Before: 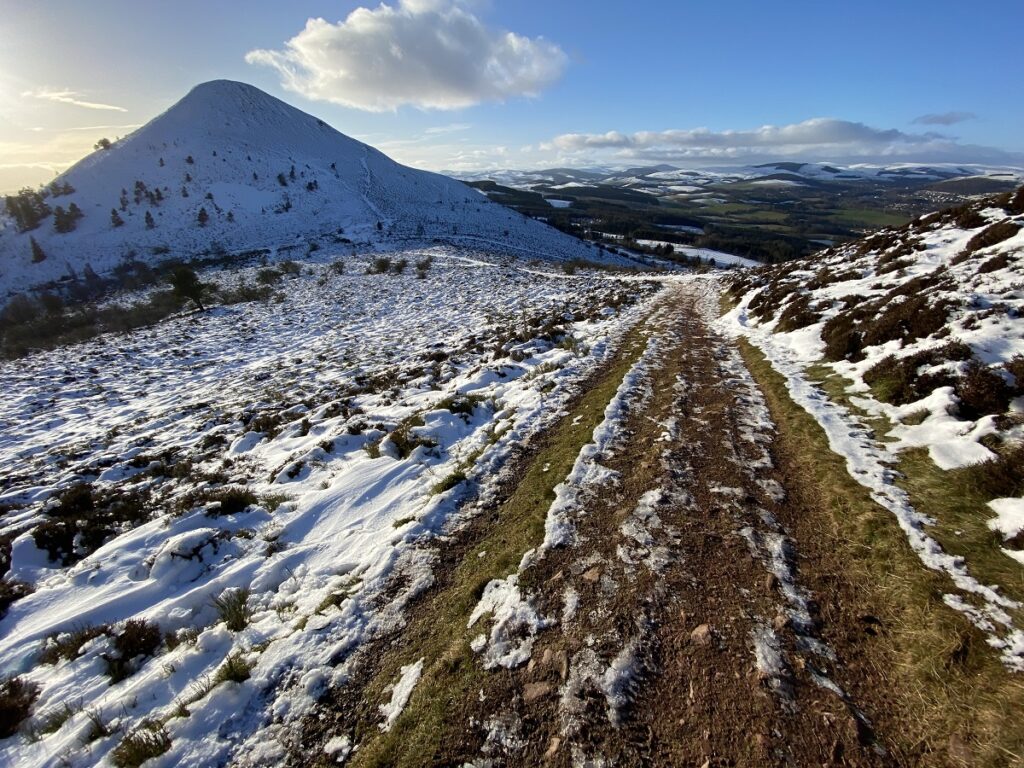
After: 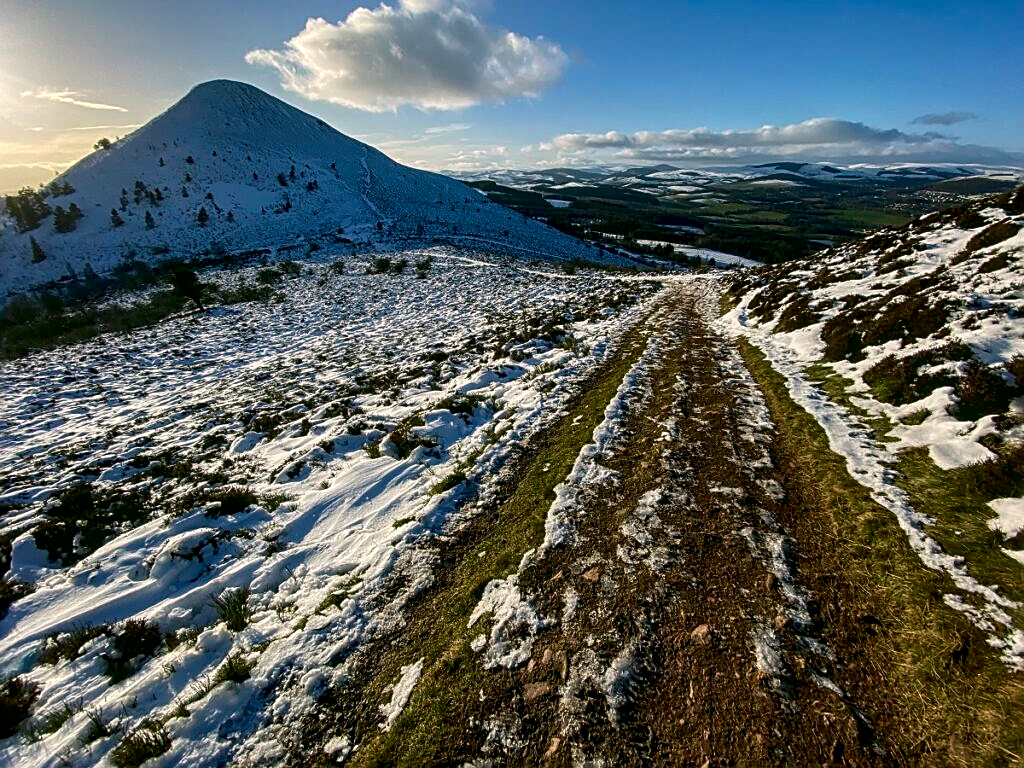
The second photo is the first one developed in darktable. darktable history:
exposure: exposure -0.072 EV, compensate highlight preservation false
local contrast: detail 130%
contrast brightness saturation: contrast 0.07, brightness -0.13, saturation 0.06
sharpen: on, module defaults
color correction: highlights a* 4.02, highlights b* 4.98, shadows a* -7.55, shadows b* 4.98
